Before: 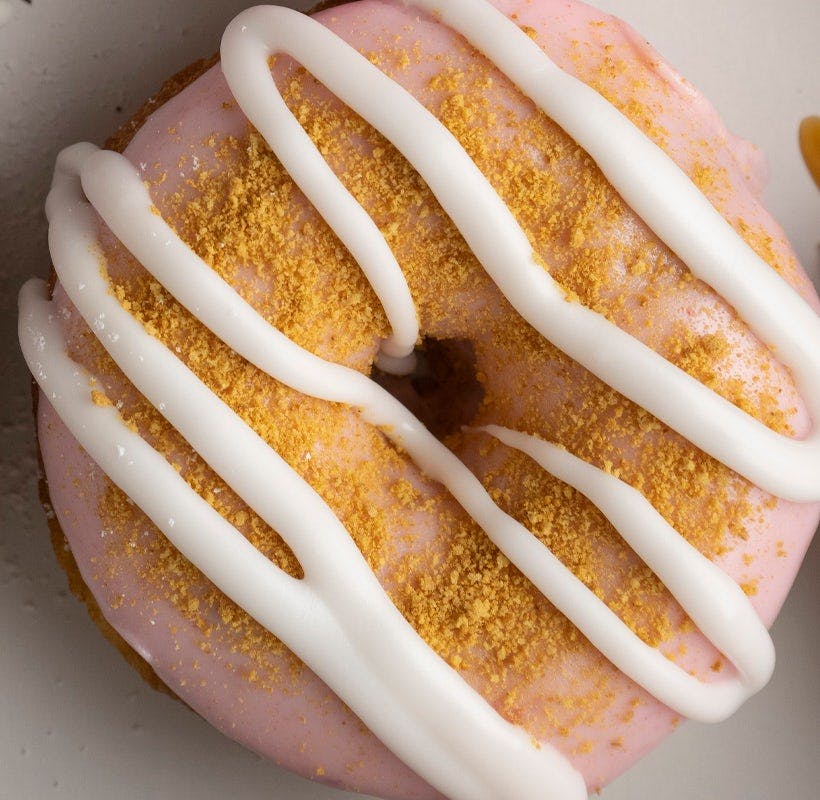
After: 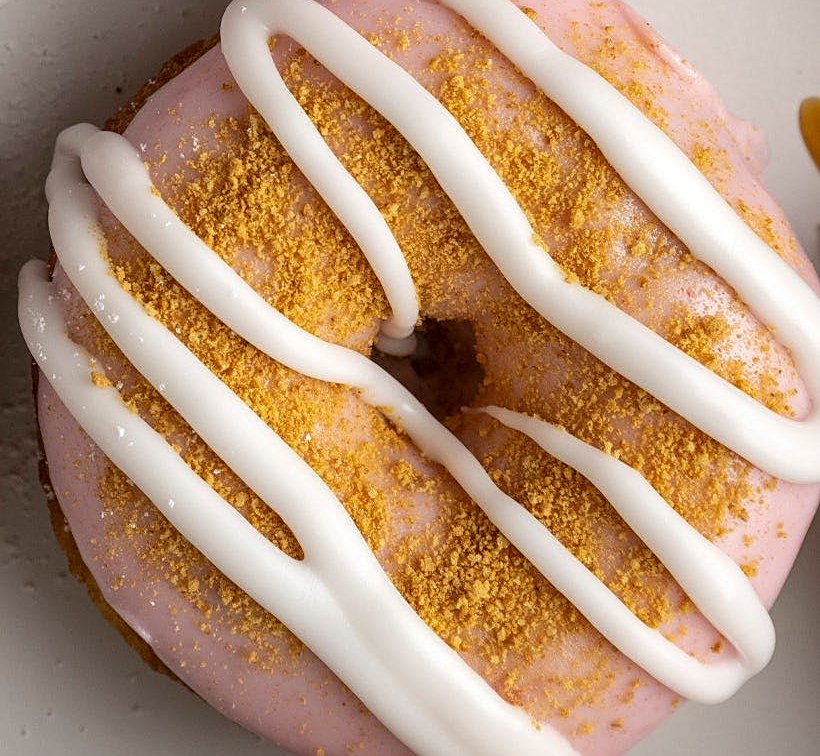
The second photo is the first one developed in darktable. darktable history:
crop and rotate: top 2.479%, bottom 3.018%
local contrast: detail 130%
sharpen: on, module defaults
vibrance: vibrance 22%
